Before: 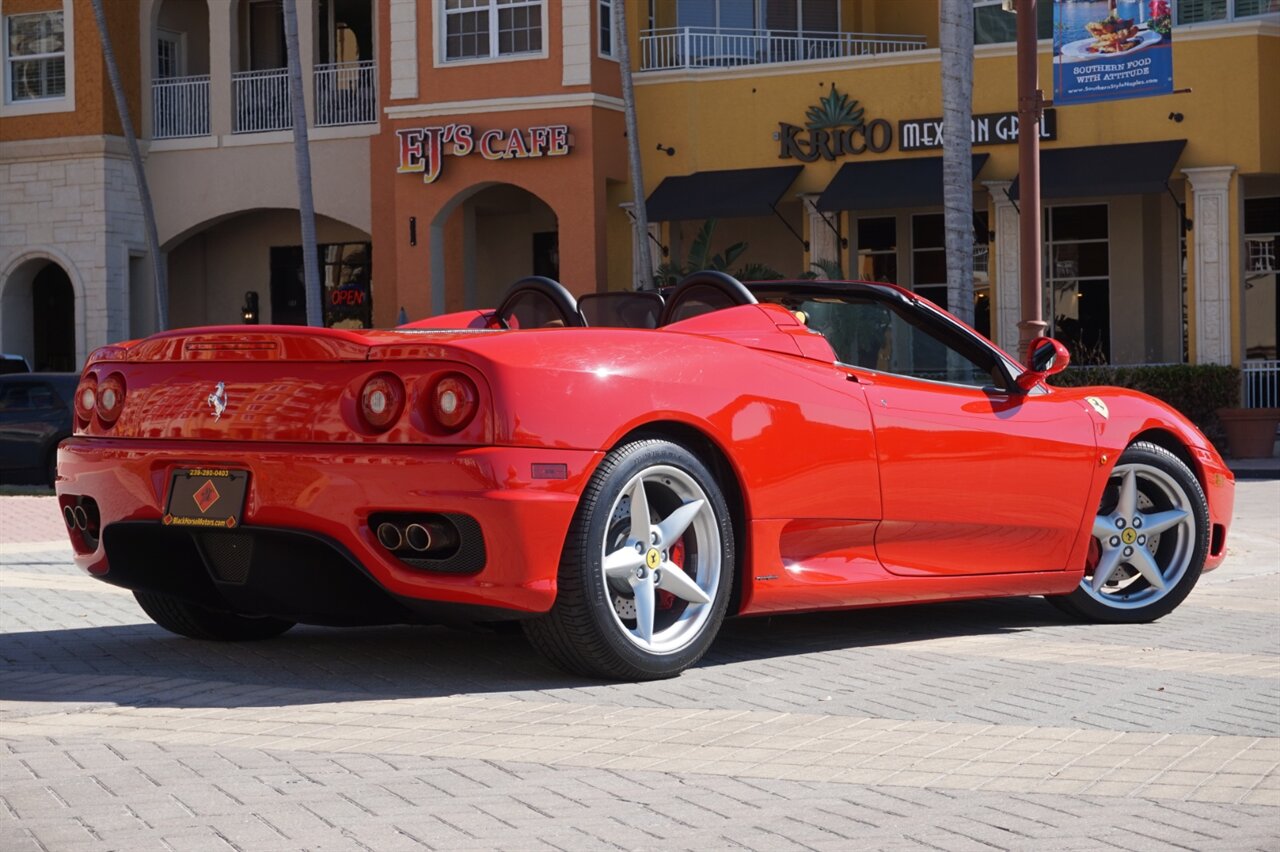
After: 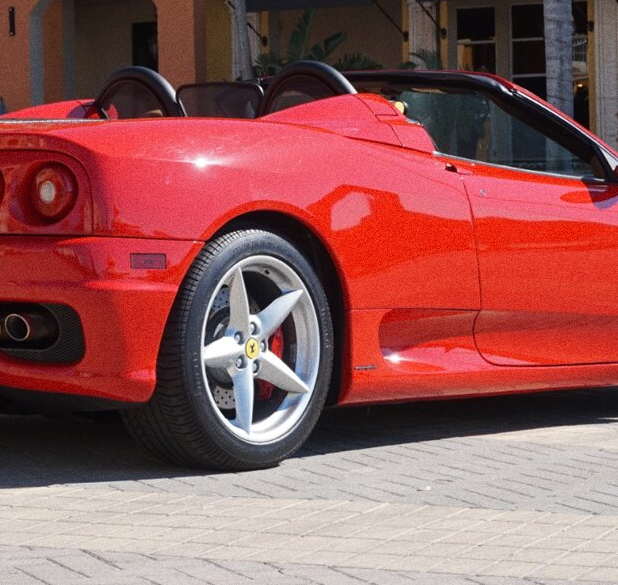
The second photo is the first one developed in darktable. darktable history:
grain: coarseness 0.09 ISO
crop: left 31.379%, top 24.658%, right 20.326%, bottom 6.628%
